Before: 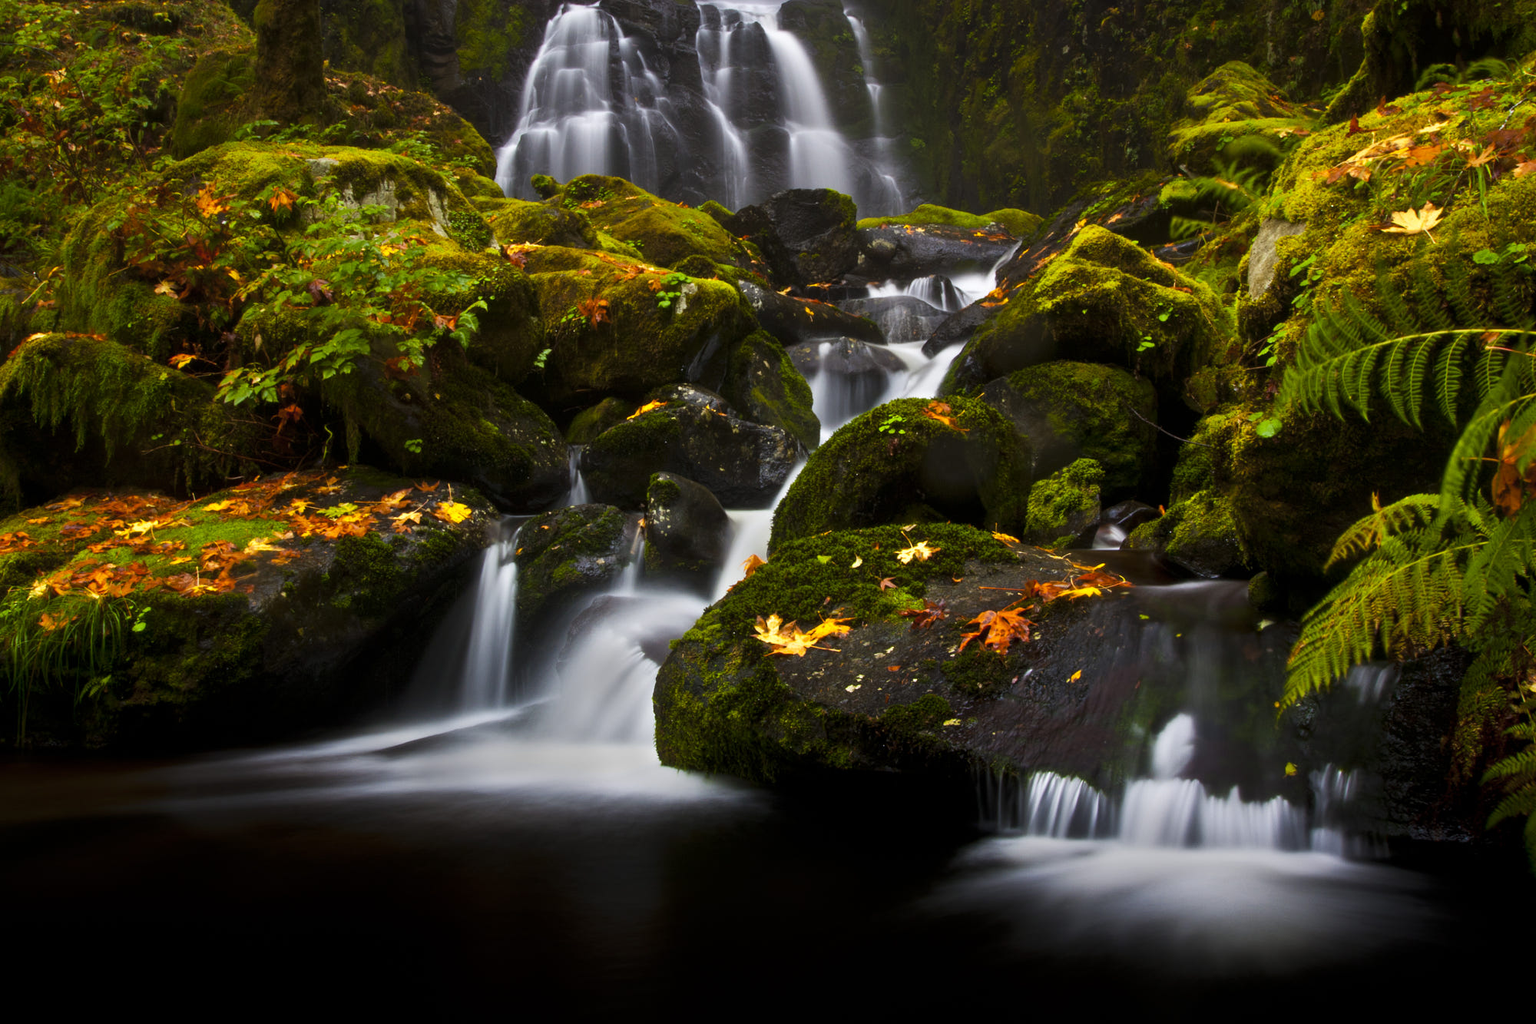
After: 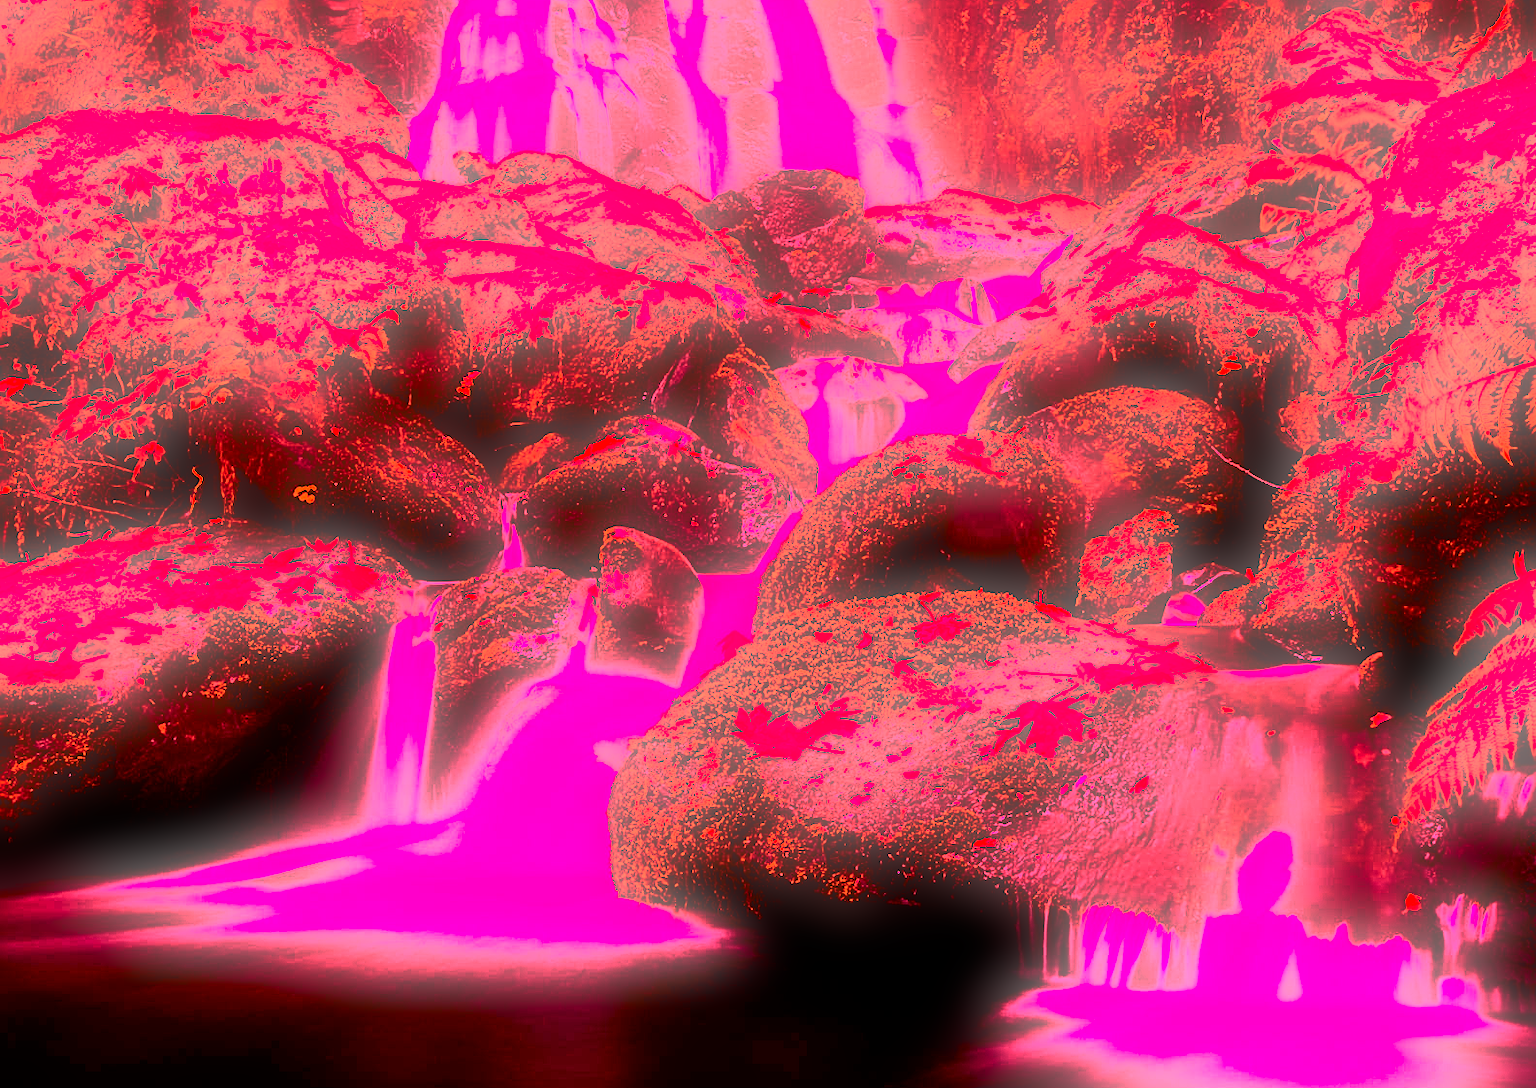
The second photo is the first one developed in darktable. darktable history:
soften: size 60.24%, saturation 65.46%, brightness 0.506 EV, mix 25.7%
crop: left 11.225%, top 5.381%, right 9.565%, bottom 10.314%
white balance: red 4.26, blue 1.802
contrast brightness saturation: contrast 0.4, brightness 0.05, saturation 0.25
sharpen: radius 2.676, amount 0.669
